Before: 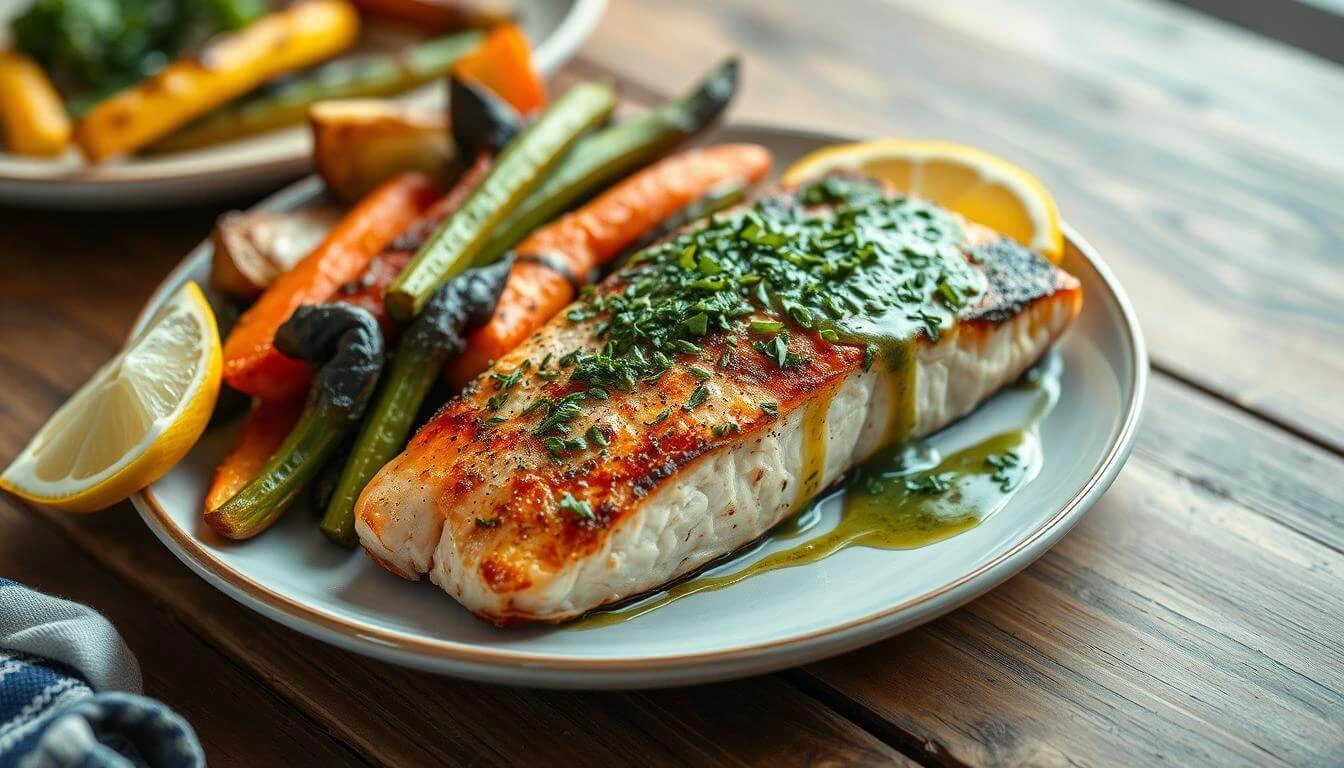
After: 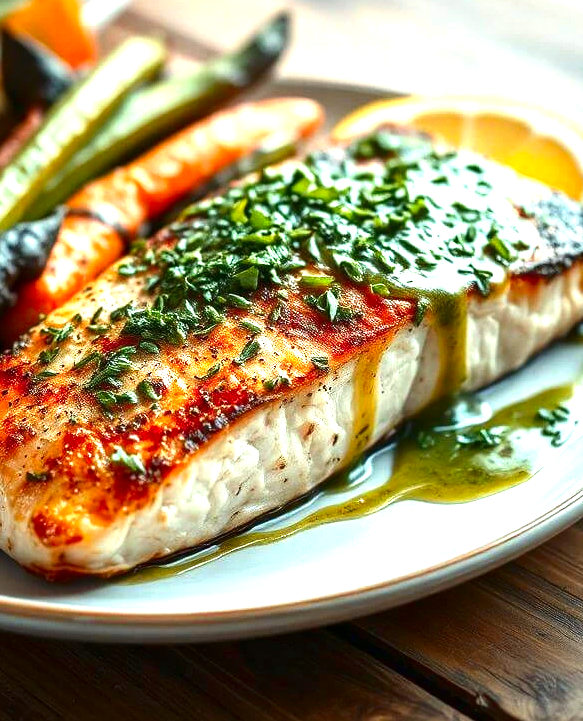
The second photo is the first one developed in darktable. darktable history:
contrast brightness saturation: contrast 0.07, brightness -0.13, saturation 0.06
exposure: black level correction 0, exposure 1.1 EV, compensate highlight preservation false
crop: left 33.452%, top 6.025%, right 23.155%
vignetting: fall-off start 80.87%, fall-off radius 61.59%, brightness -0.384, saturation 0.007, center (0, 0.007), automatic ratio true, width/height ratio 1.418
